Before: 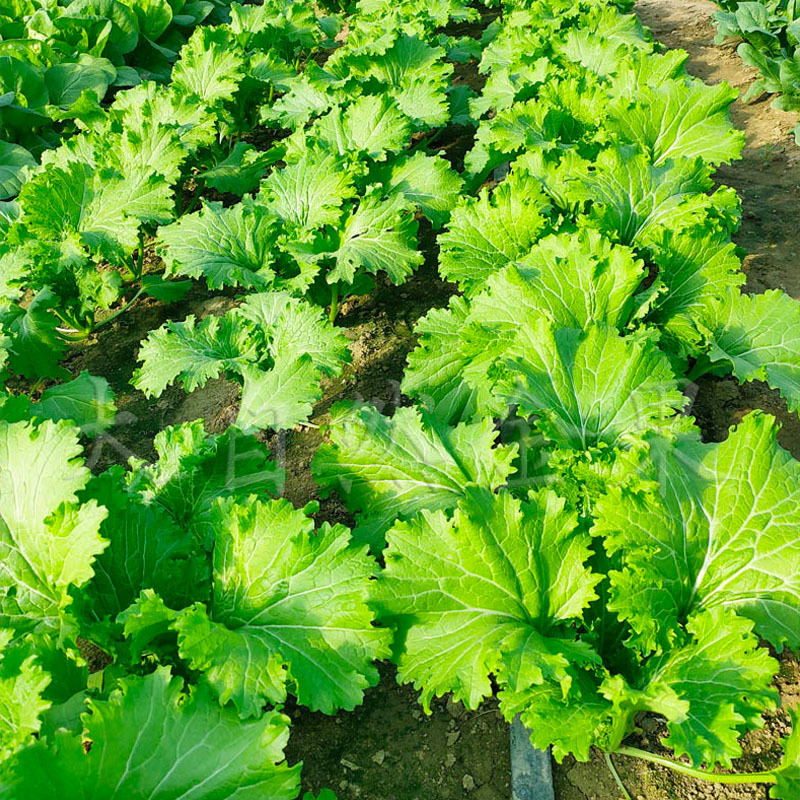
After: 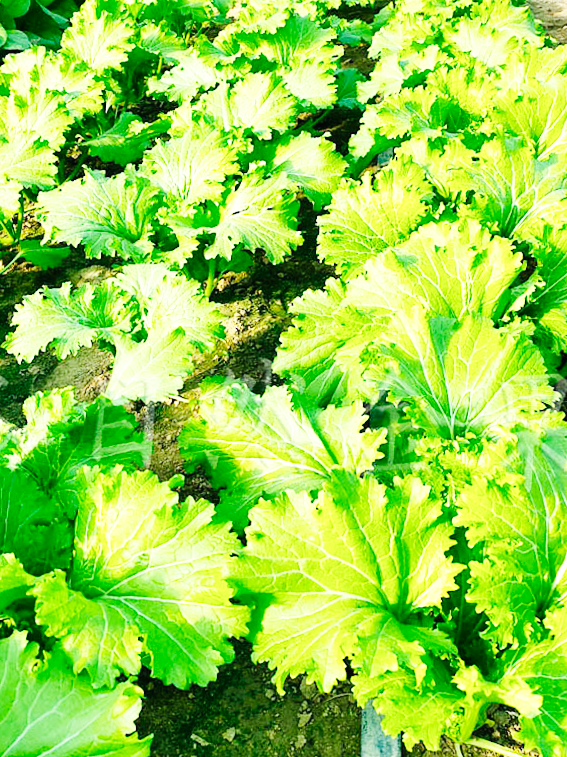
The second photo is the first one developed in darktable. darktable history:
base curve: curves: ch0 [(0, 0.003) (0.001, 0.002) (0.006, 0.004) (0.02, 0.022) (0.048, 0.086) (0.094, 0.234) (0.162, 0.431) (0.258, 0.629) (0.385, 0.8) (0.548, 0.918) (0.751, 0.988) (1, 1)], preserve colors none
crop and rotate: angle -3.28°, left 14.283%, top 0.022%, right 10.773%, bottom 0.037%
